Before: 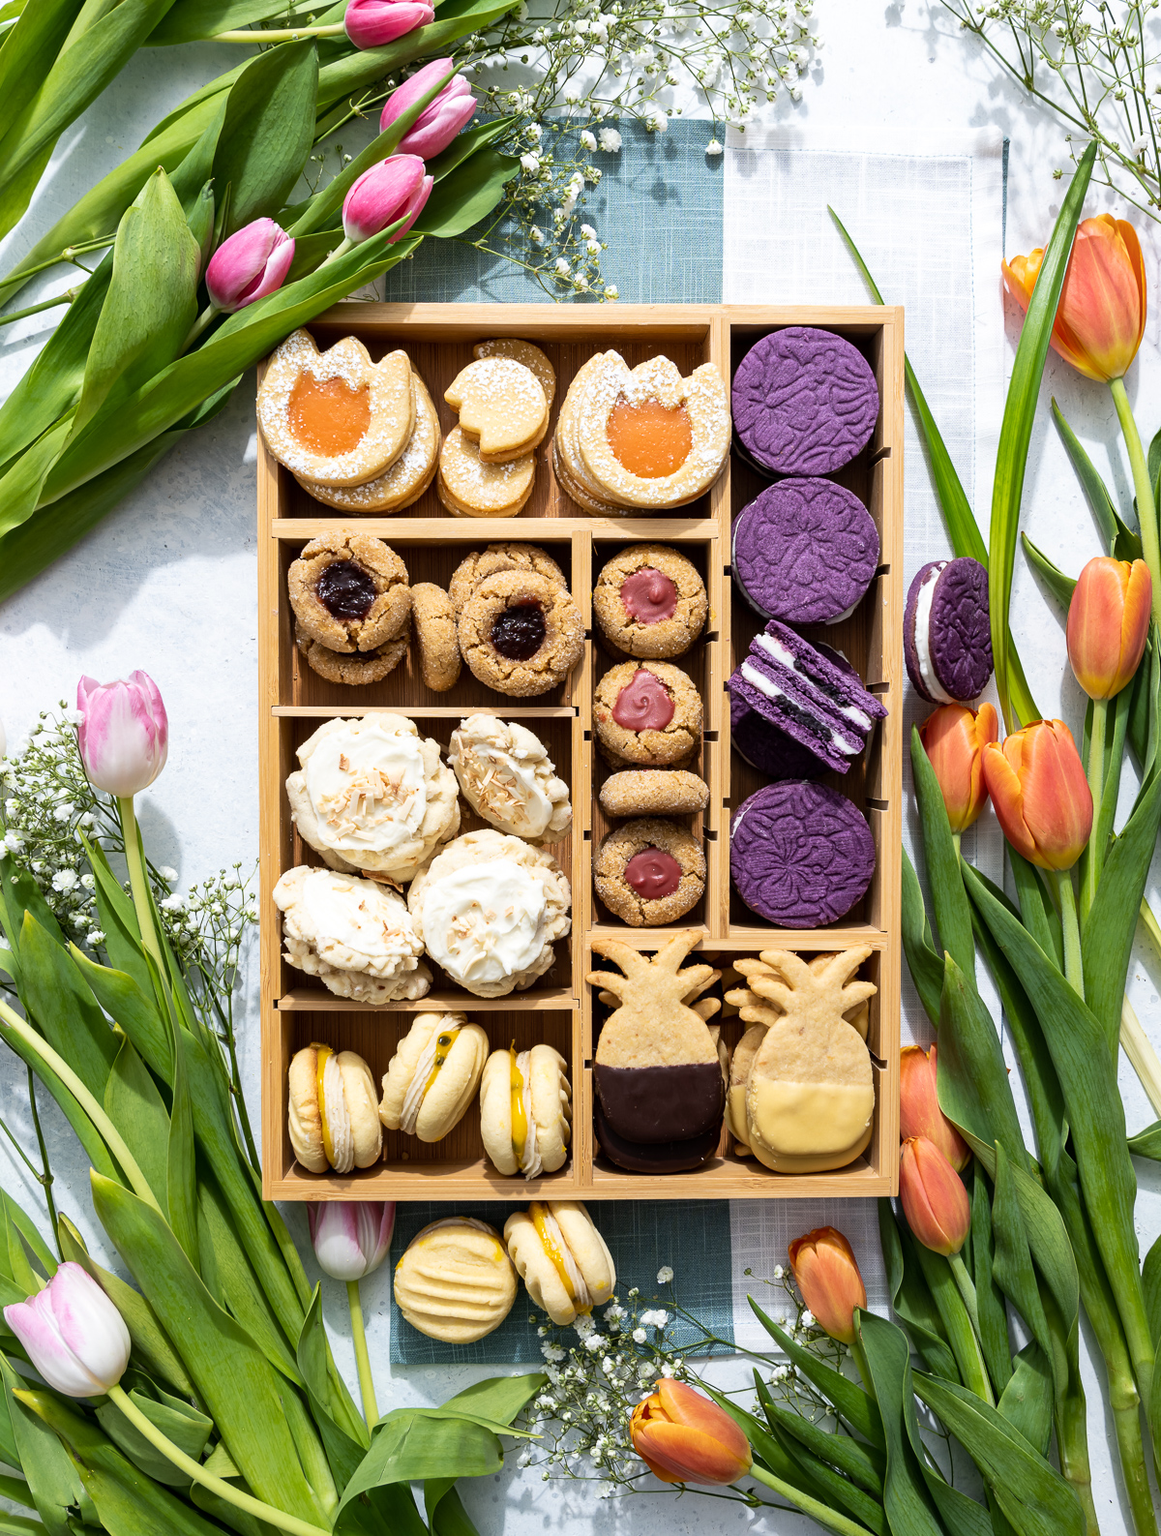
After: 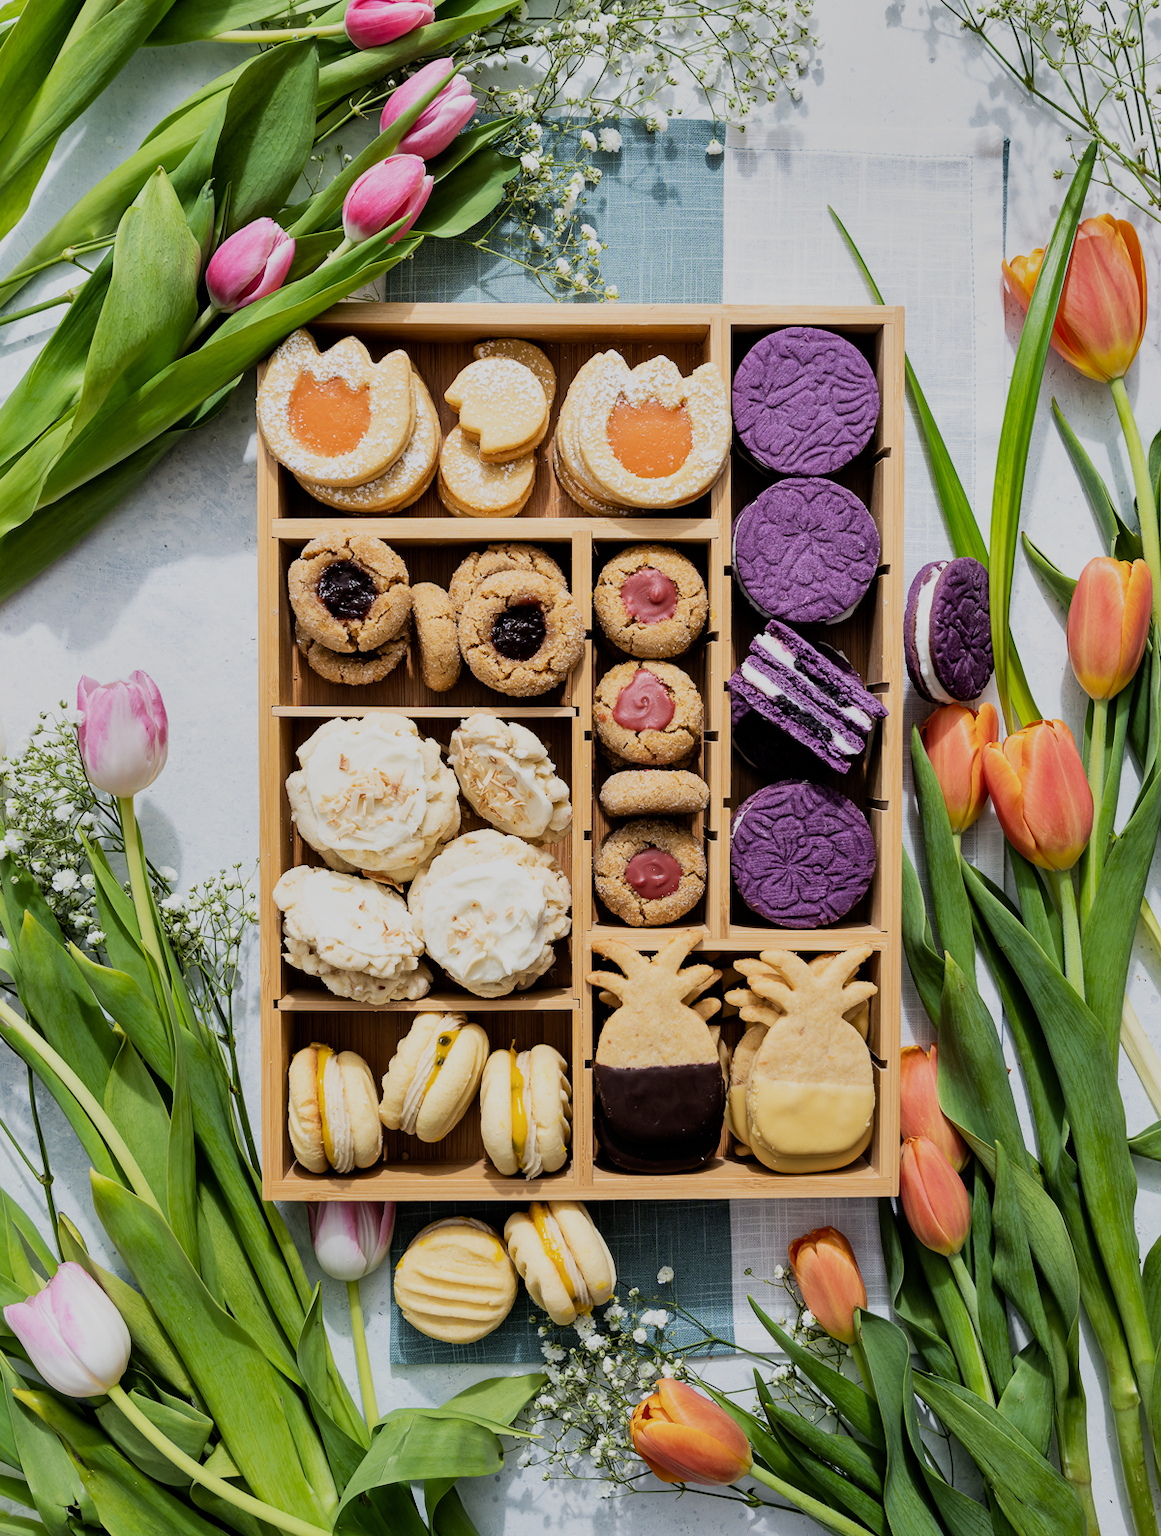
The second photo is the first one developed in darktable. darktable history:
filmic rgb: black relative exposure -7.65 EV, white relative exposure 4.56 EV, hardness 3.61
shadows and highlights: low approximation 0.01, soften with gaussian
